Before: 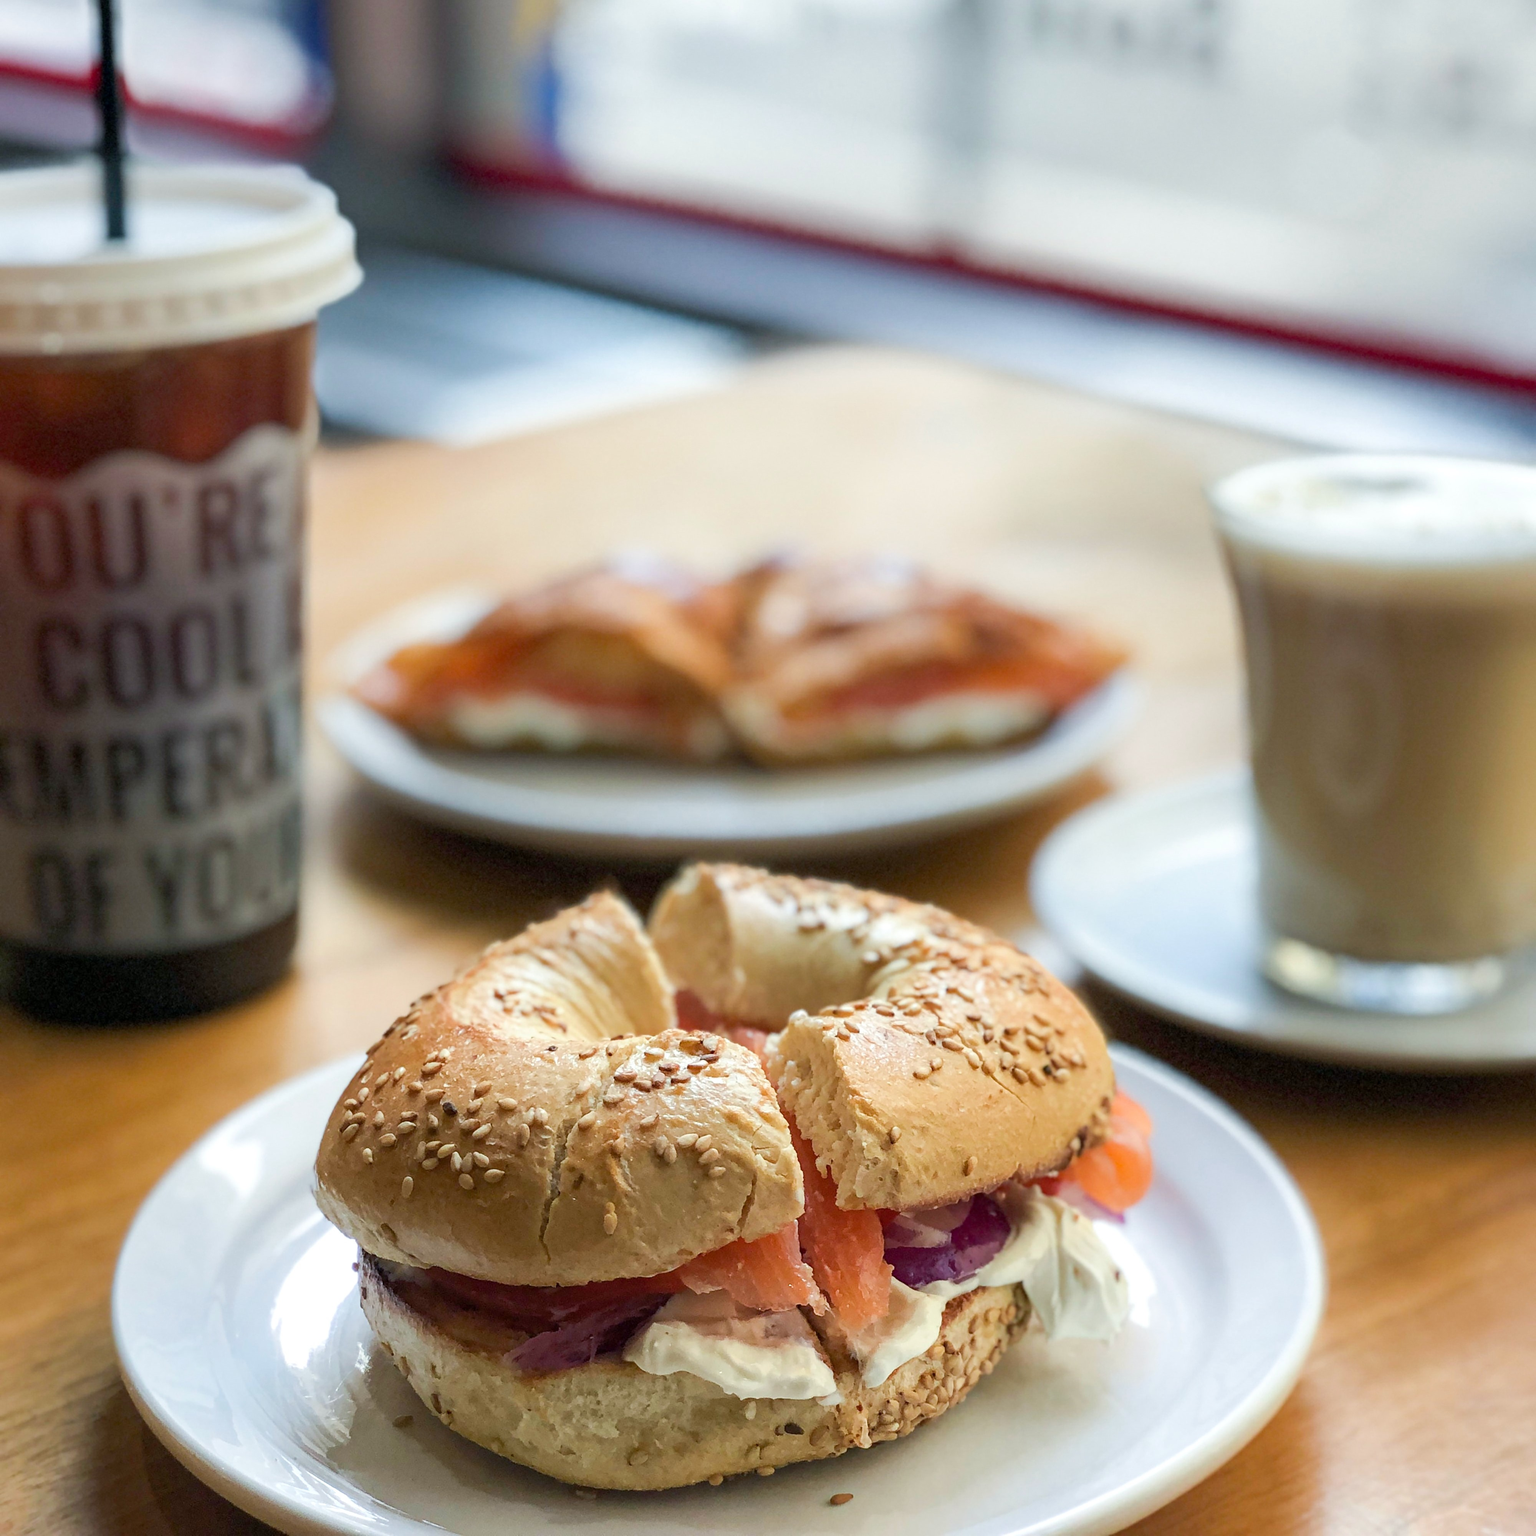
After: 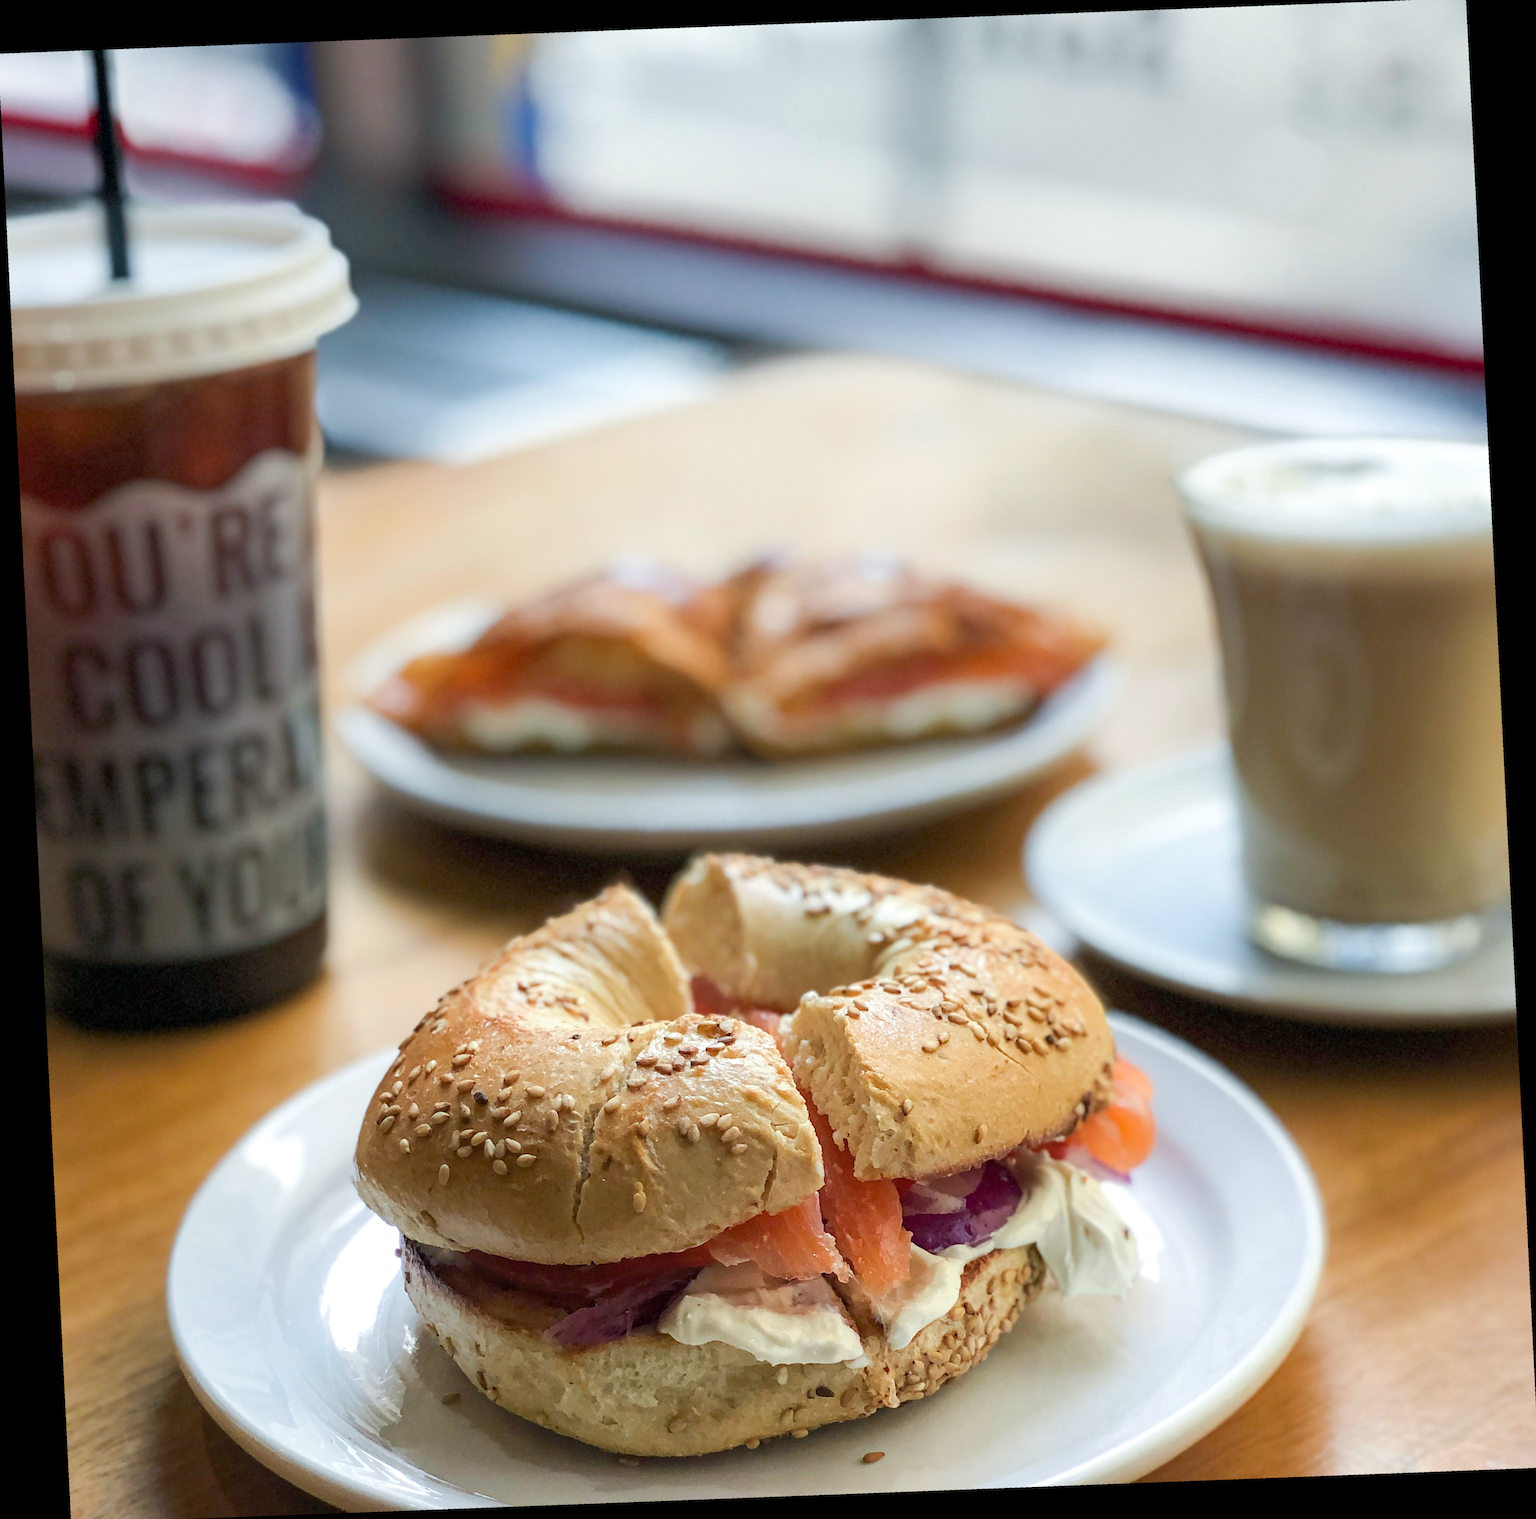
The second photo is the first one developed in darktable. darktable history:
rotate and perspective: rotation -4.2°, shear 0.006, automatic cropping off
crop and rotate: angle -1.69°
